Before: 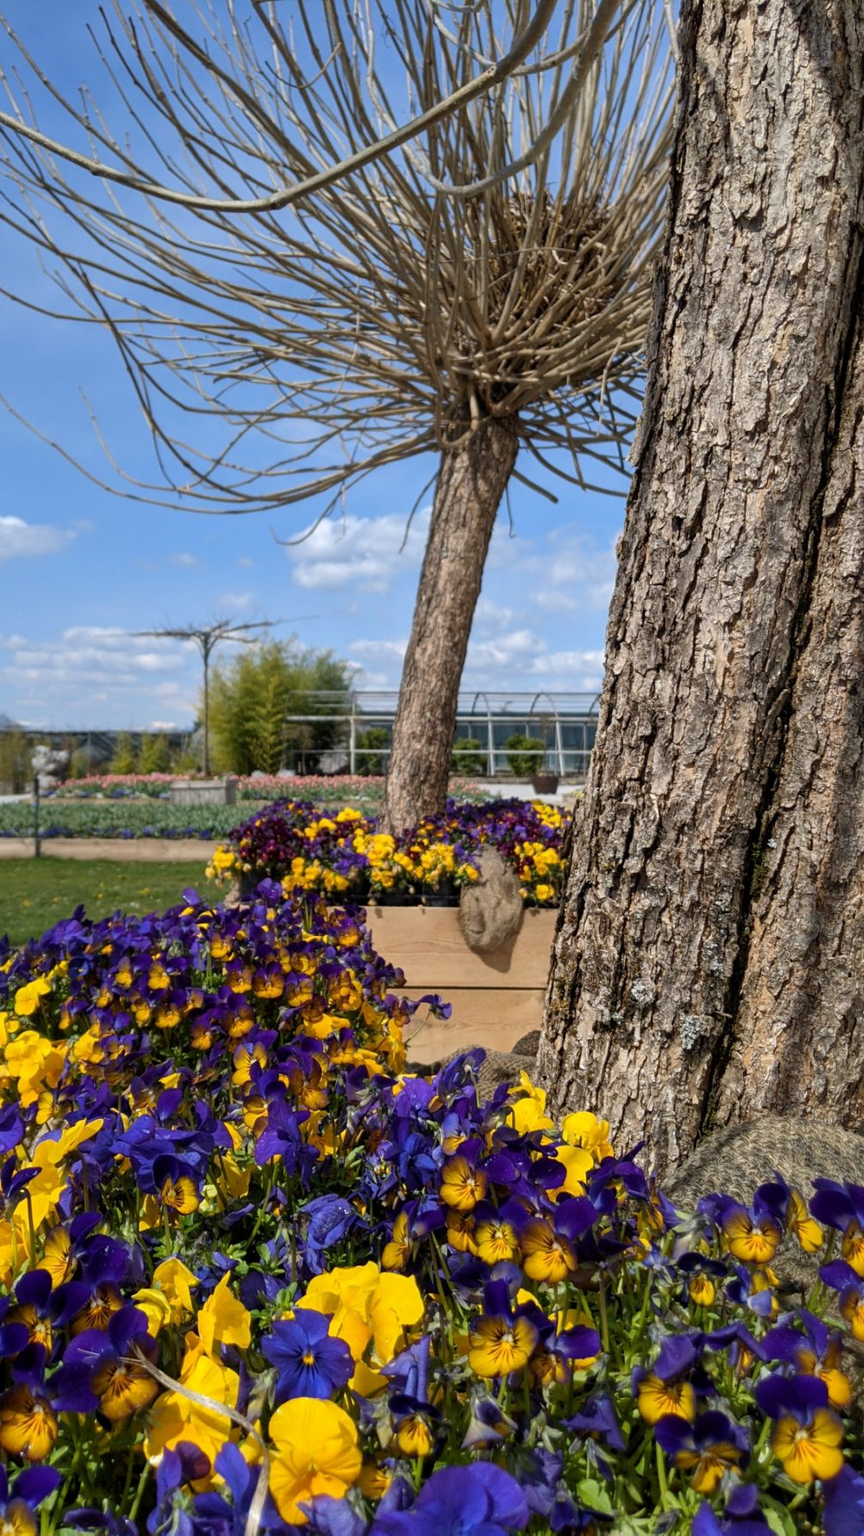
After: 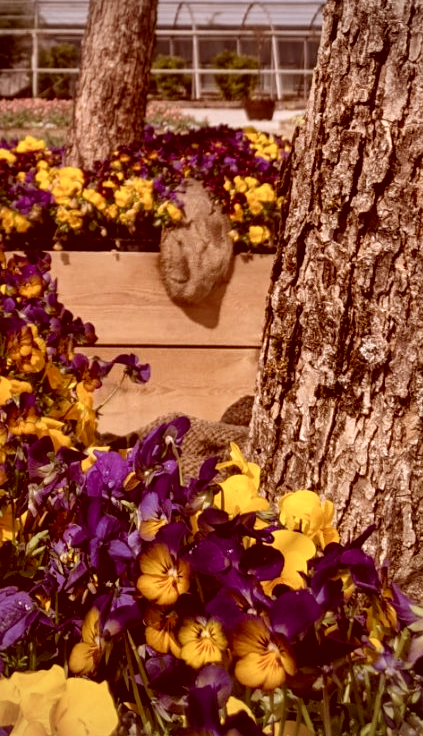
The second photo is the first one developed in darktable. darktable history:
vignetting: fall-off radius 60.75%, brightness -0.461, saturation -0.304
local contrast: mode bilateral grid, contrast 21, coarseness 50, detail 150%, midtone range 0.2
crop: left 37.376%, top 45.006%, right 20.599%, bottom 13.822%
color correction: highlights a* 9.39, highlights b* 8.66, shadows a* 39.53, shadows b* 39.72, saturation 0.769
shadows and highlights: shadows 18.42, highlights -84.51, soften with gaussian
